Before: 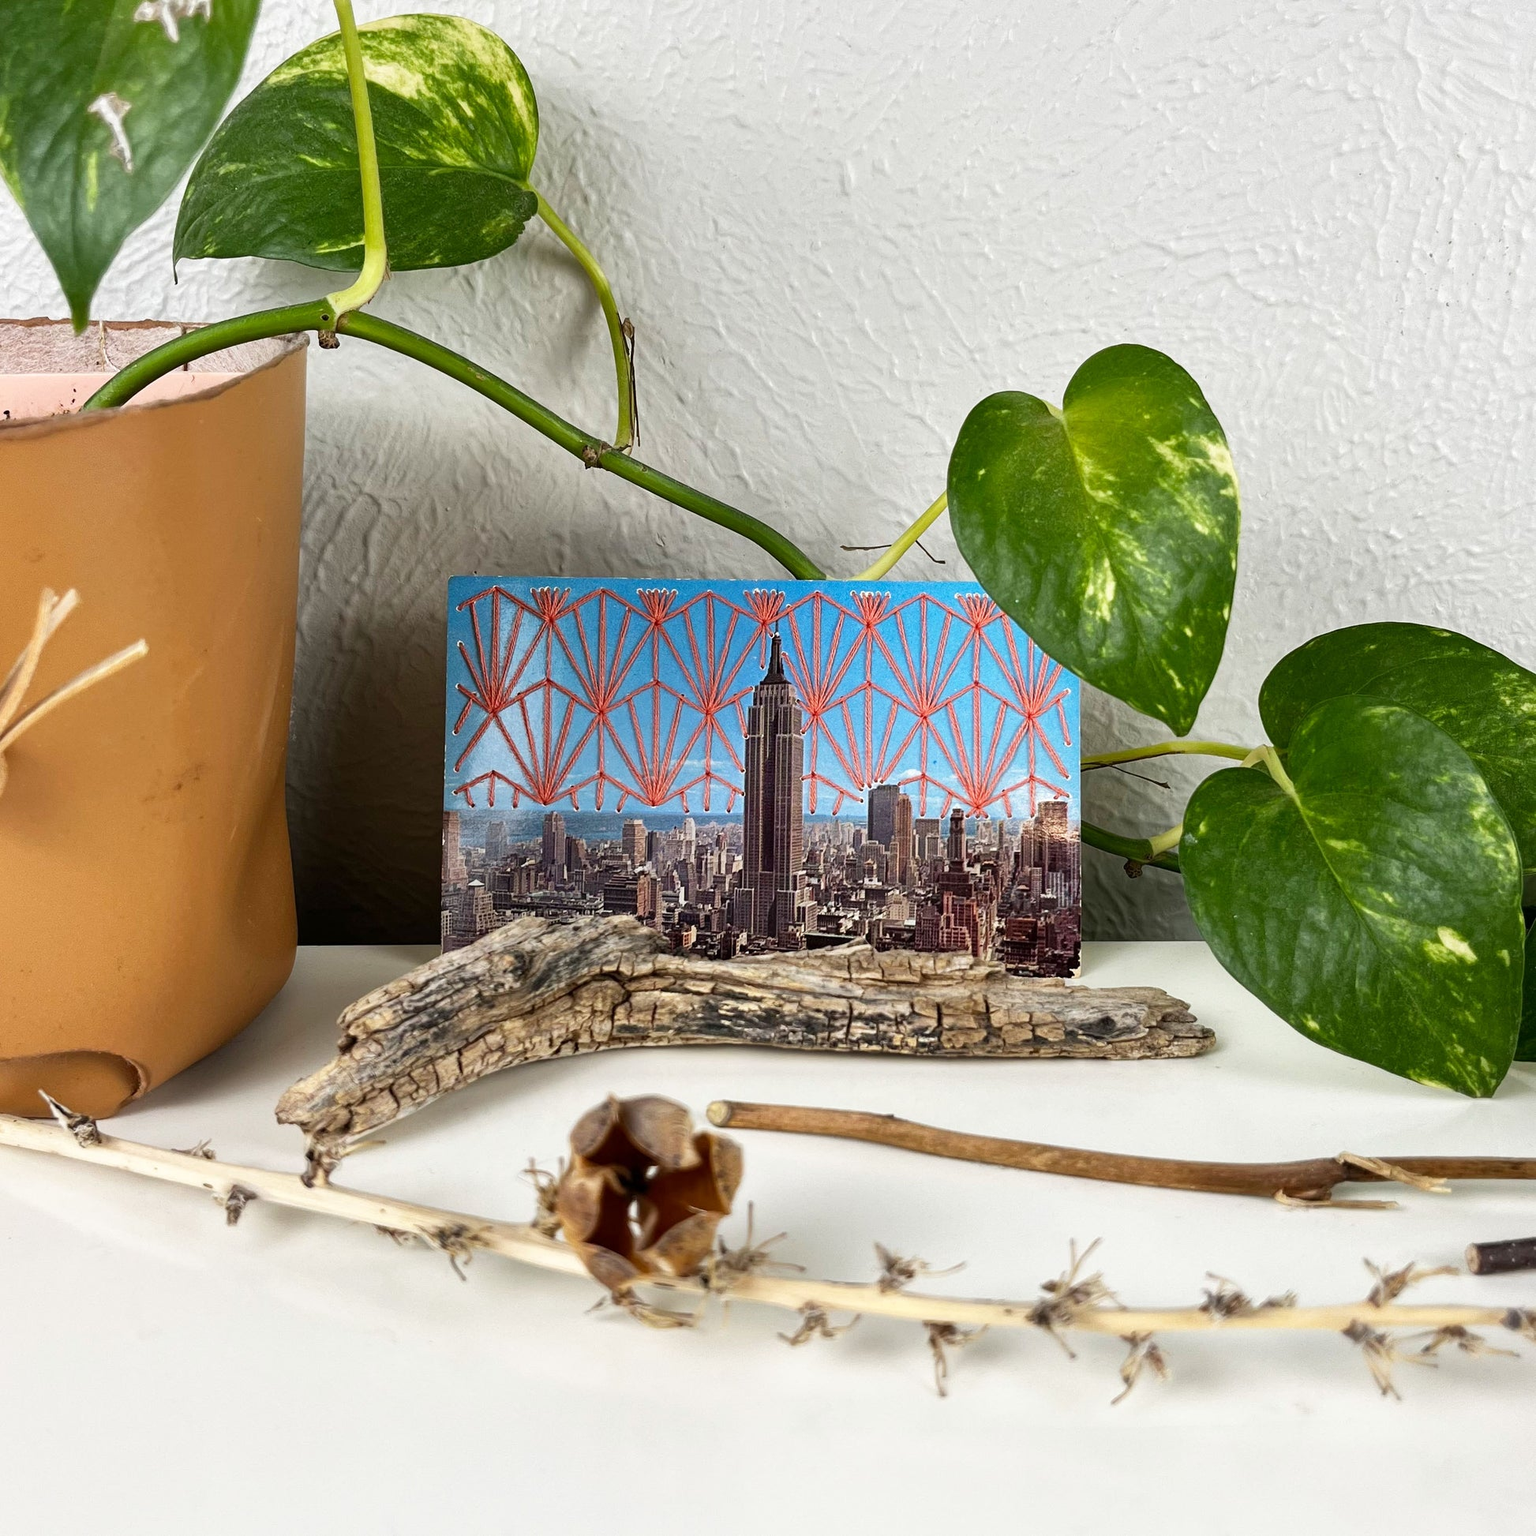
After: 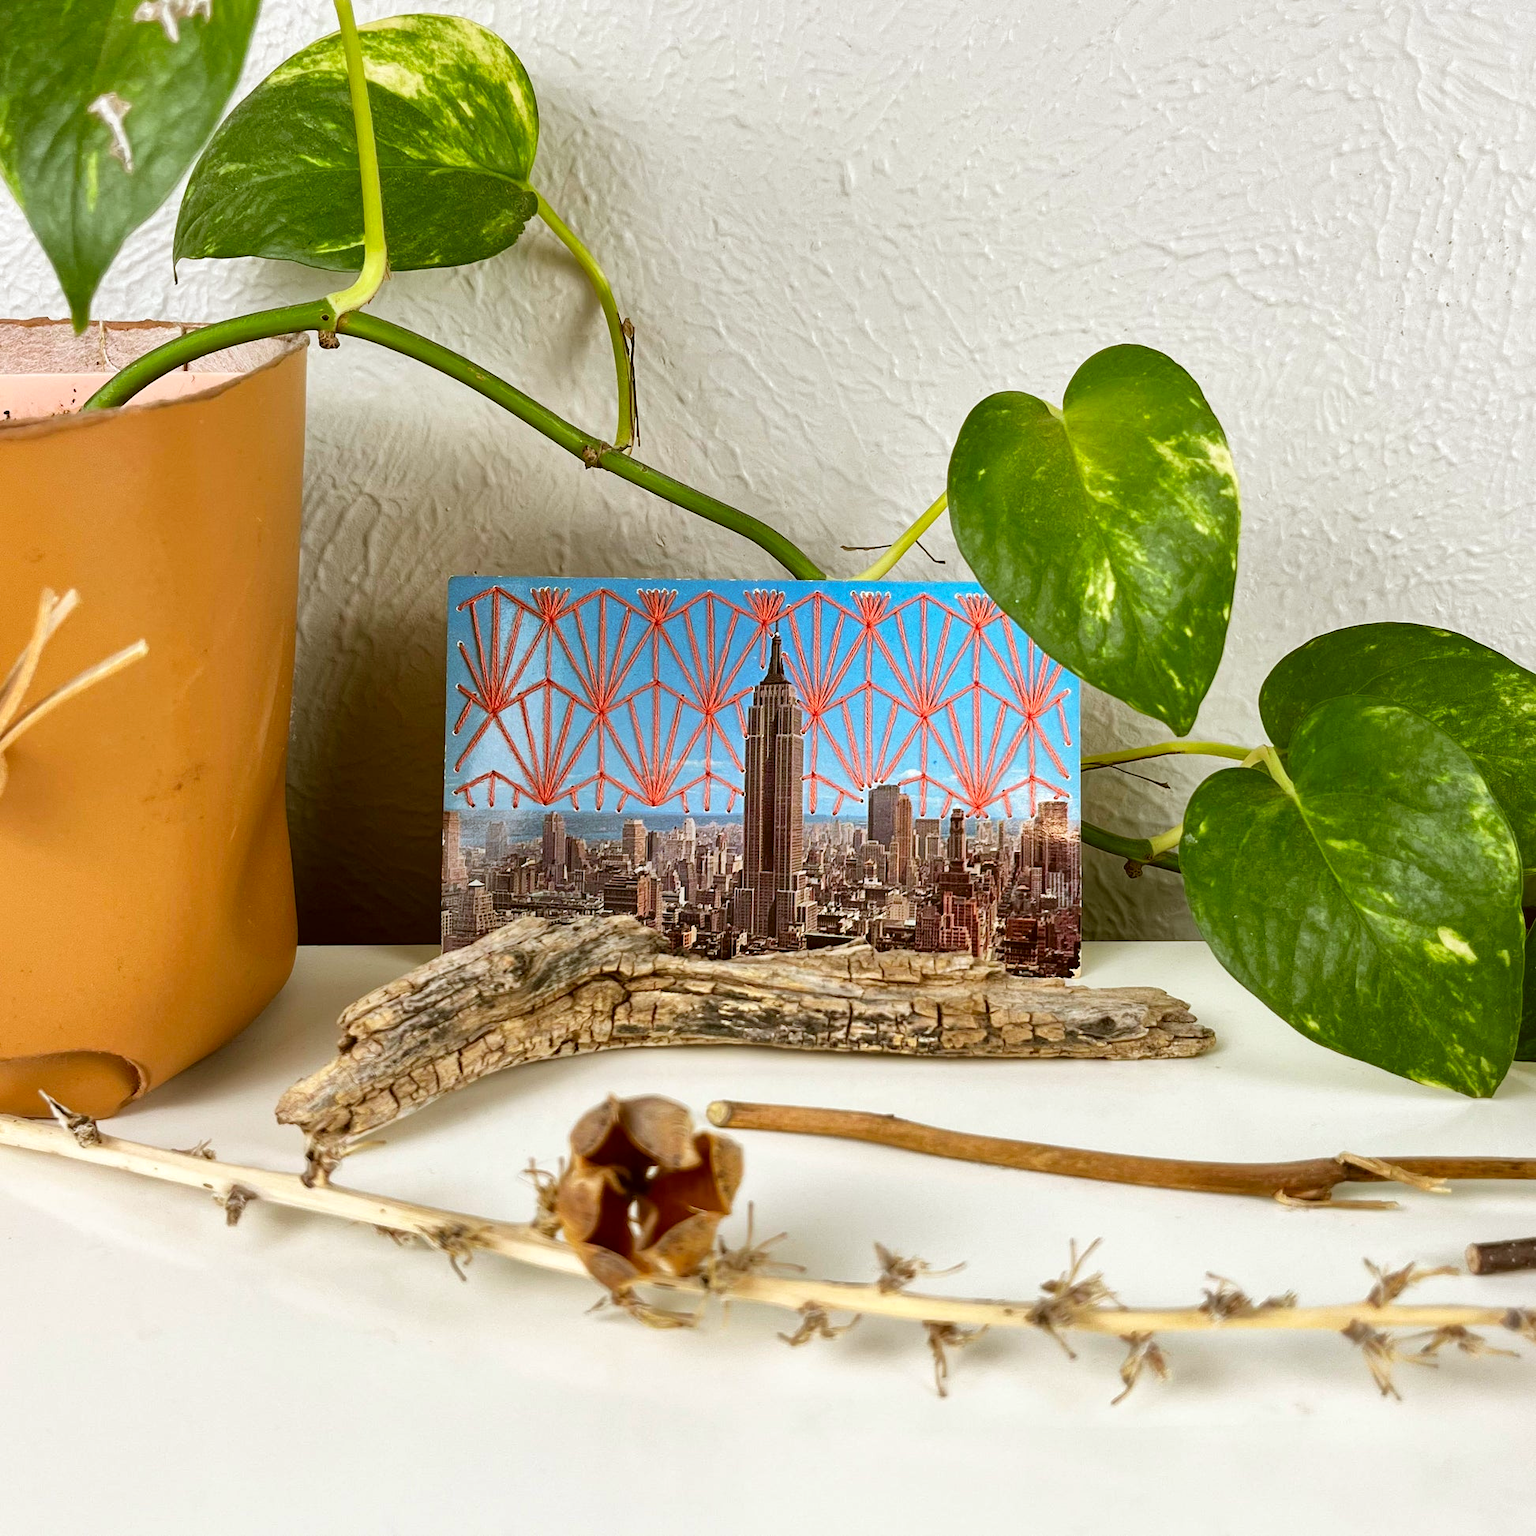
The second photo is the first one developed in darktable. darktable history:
shadows and highlights: shadows 8.44, white point adjustment 0.87, highlights -40.48
contrast brightness saturation: contrast 0.074, brightness 0.081, saturation 0.177
color correction: highlights a* -0.412, highlights b* 0.182, shadows a* 4.42, shadows b* 20.3
